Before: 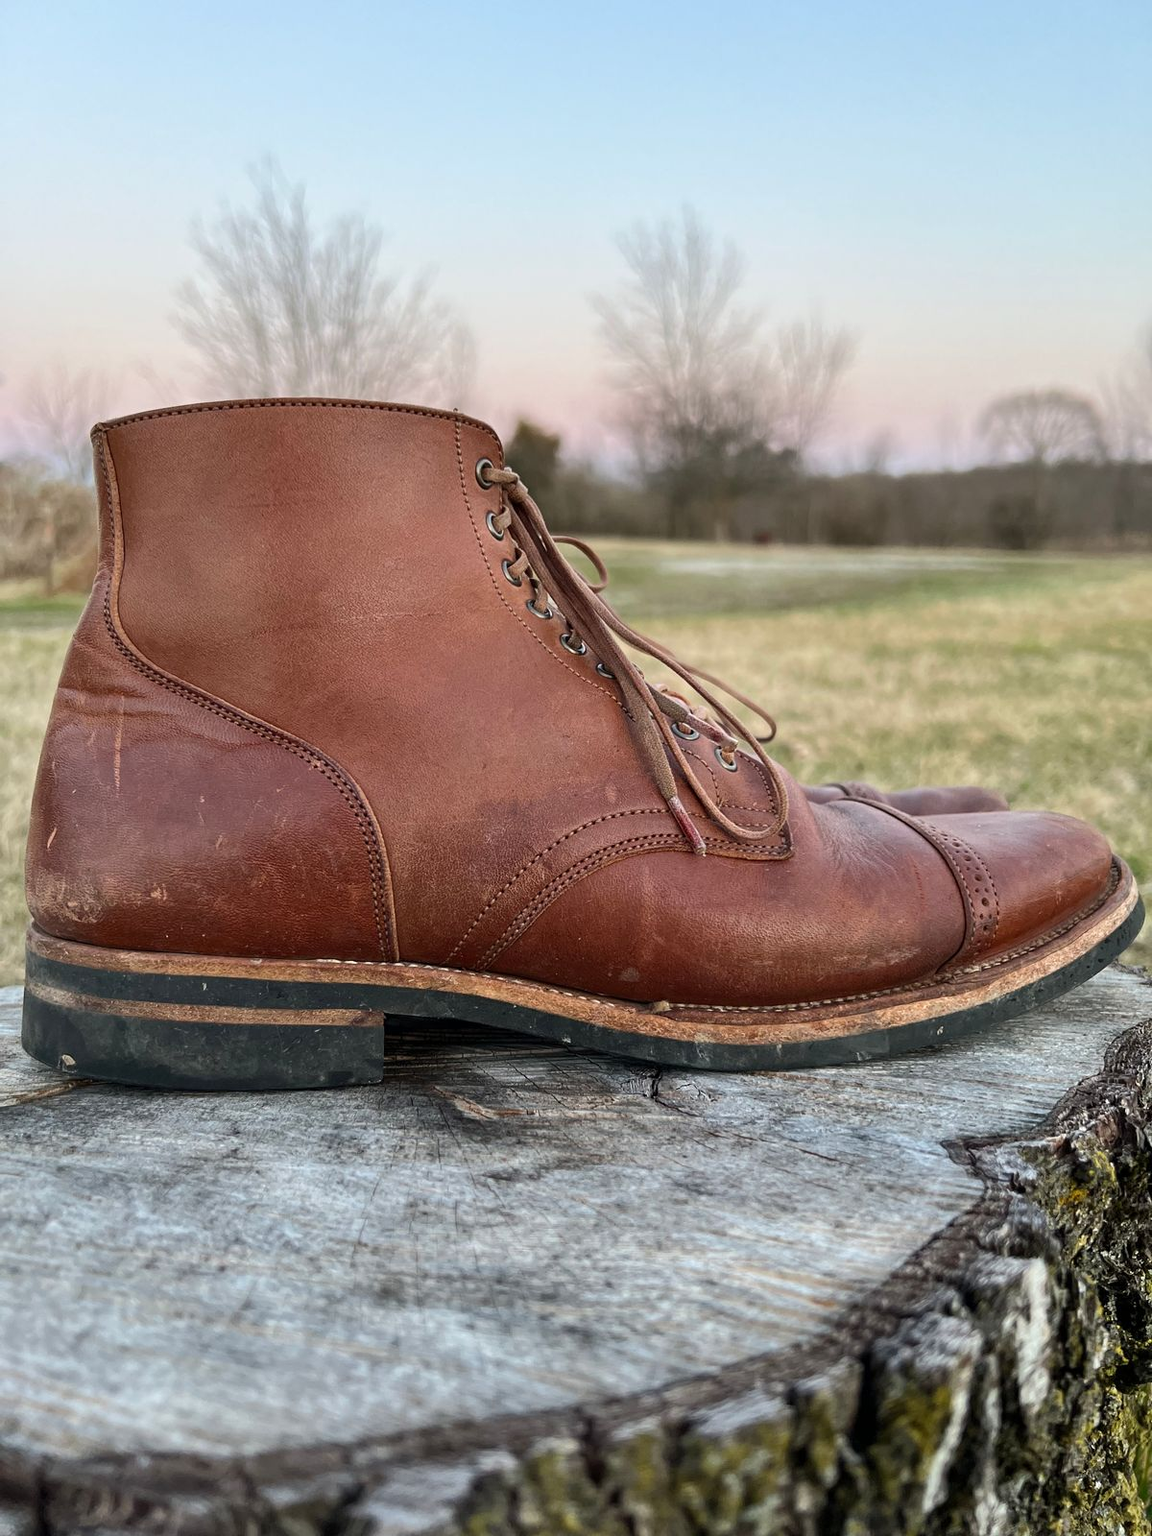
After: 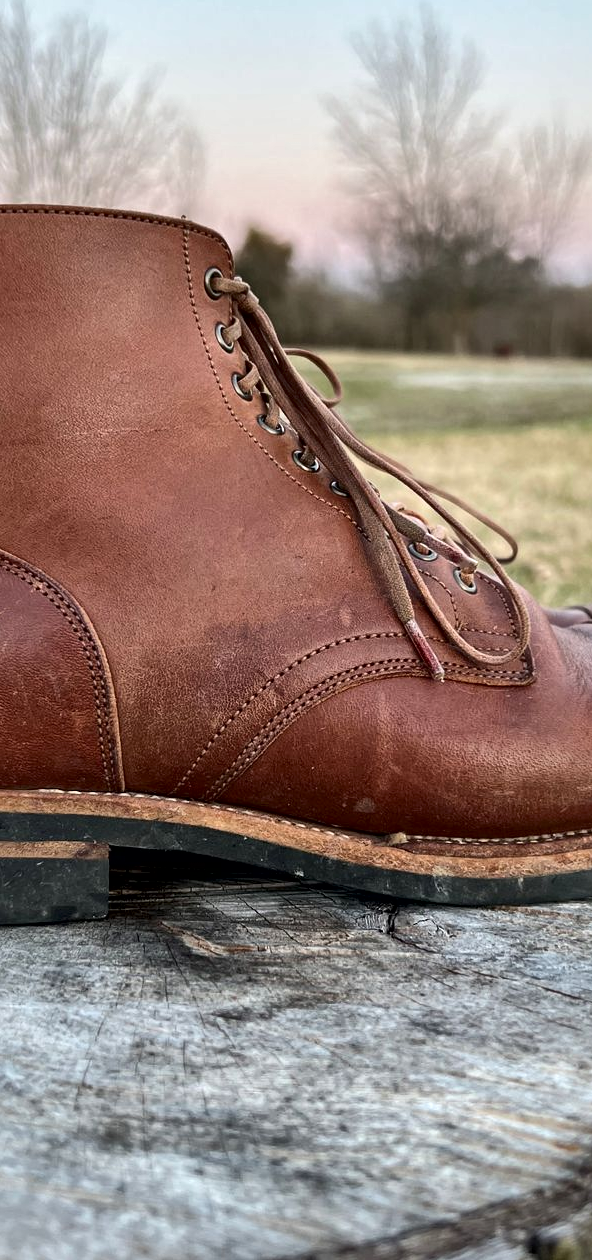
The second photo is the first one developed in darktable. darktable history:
local contrast: mode bilateral grid, contrast 24, coarseness 60, detail 152%, midtone range 0.2
crop and rotate: angle 0.013°, left 24.288%, top 13.15%, right 26.309%, bottom 8.058%
tone equalizer: on, module defaults
